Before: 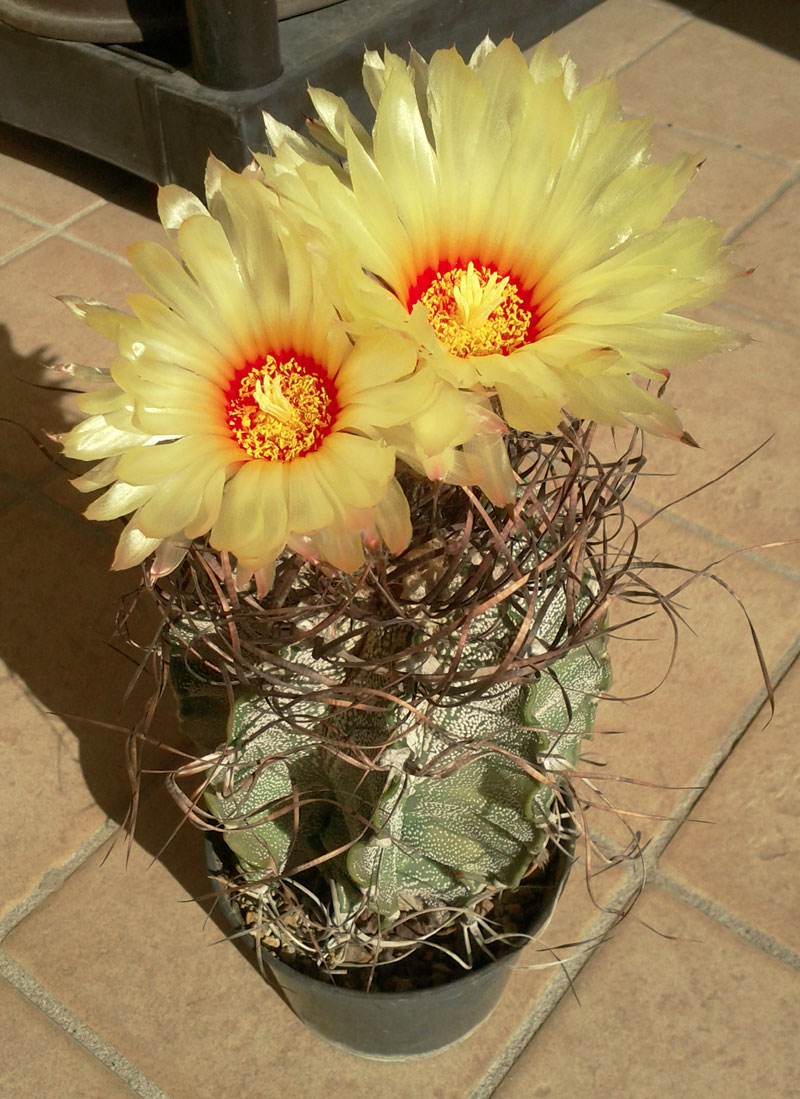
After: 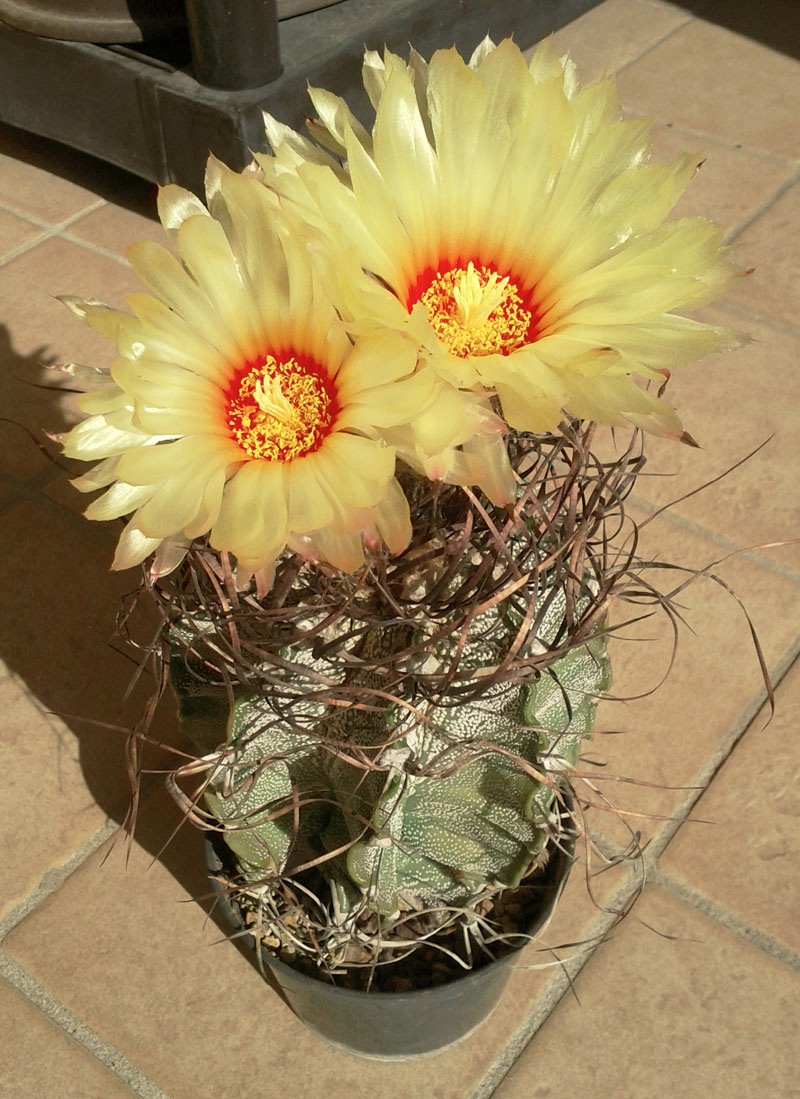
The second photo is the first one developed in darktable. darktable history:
base curve: curves: ch0 [(0, 0) (0.472, 0.508) (1, 1)], preserve colors none
contrast brightness saturation: saturation -0.066
